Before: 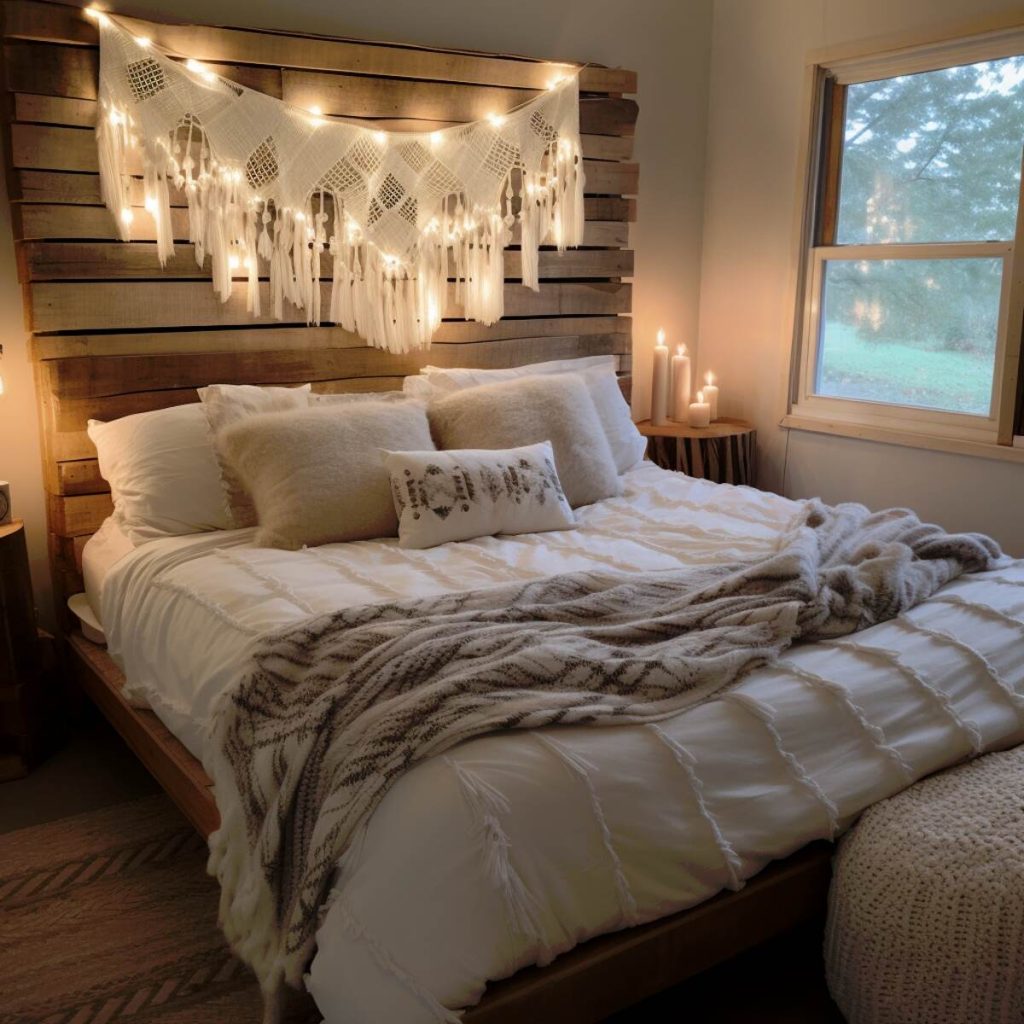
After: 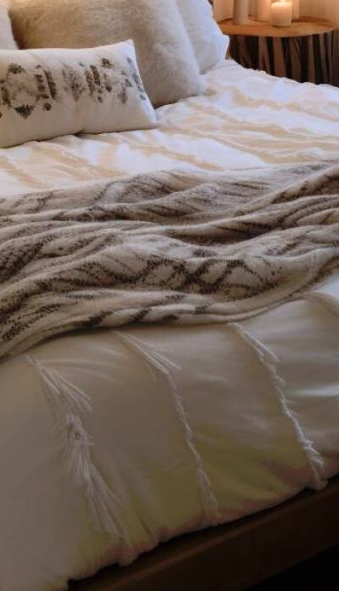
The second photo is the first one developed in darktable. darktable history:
exposure: exposure -0.21 EV, compensate highlight preservation false
crop: left 40.878%, top 39.176%, right 25.993%, bottom 3.081%
contrast brightness saturation: contrast 0.2, brightness 0.16, saturation 0.22
